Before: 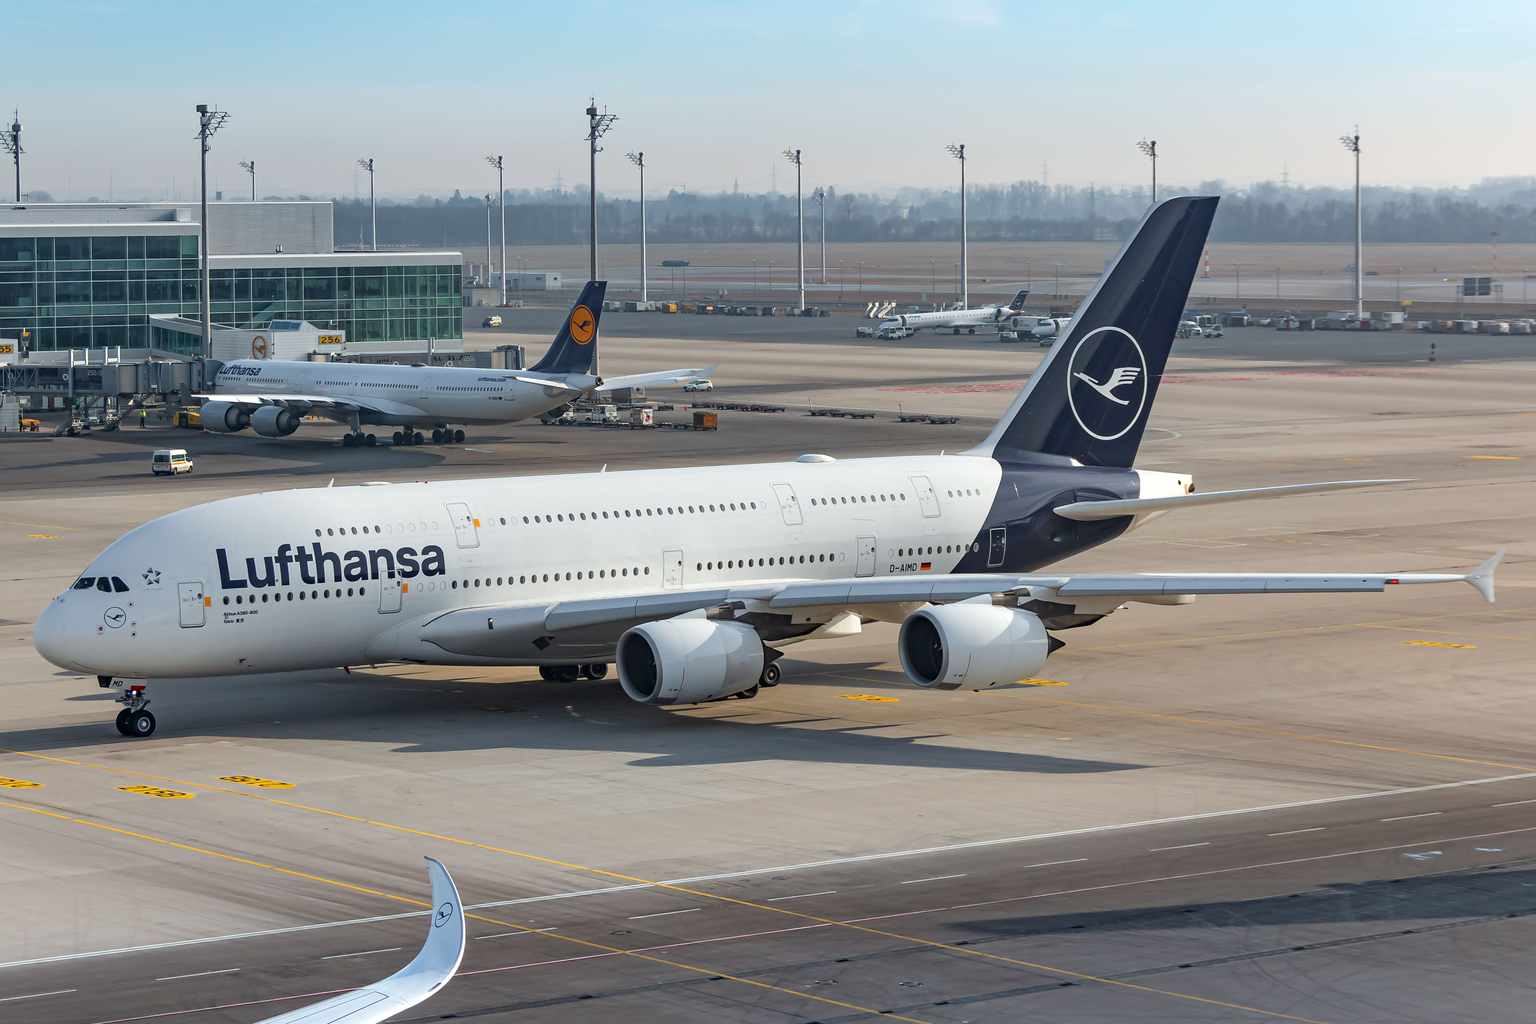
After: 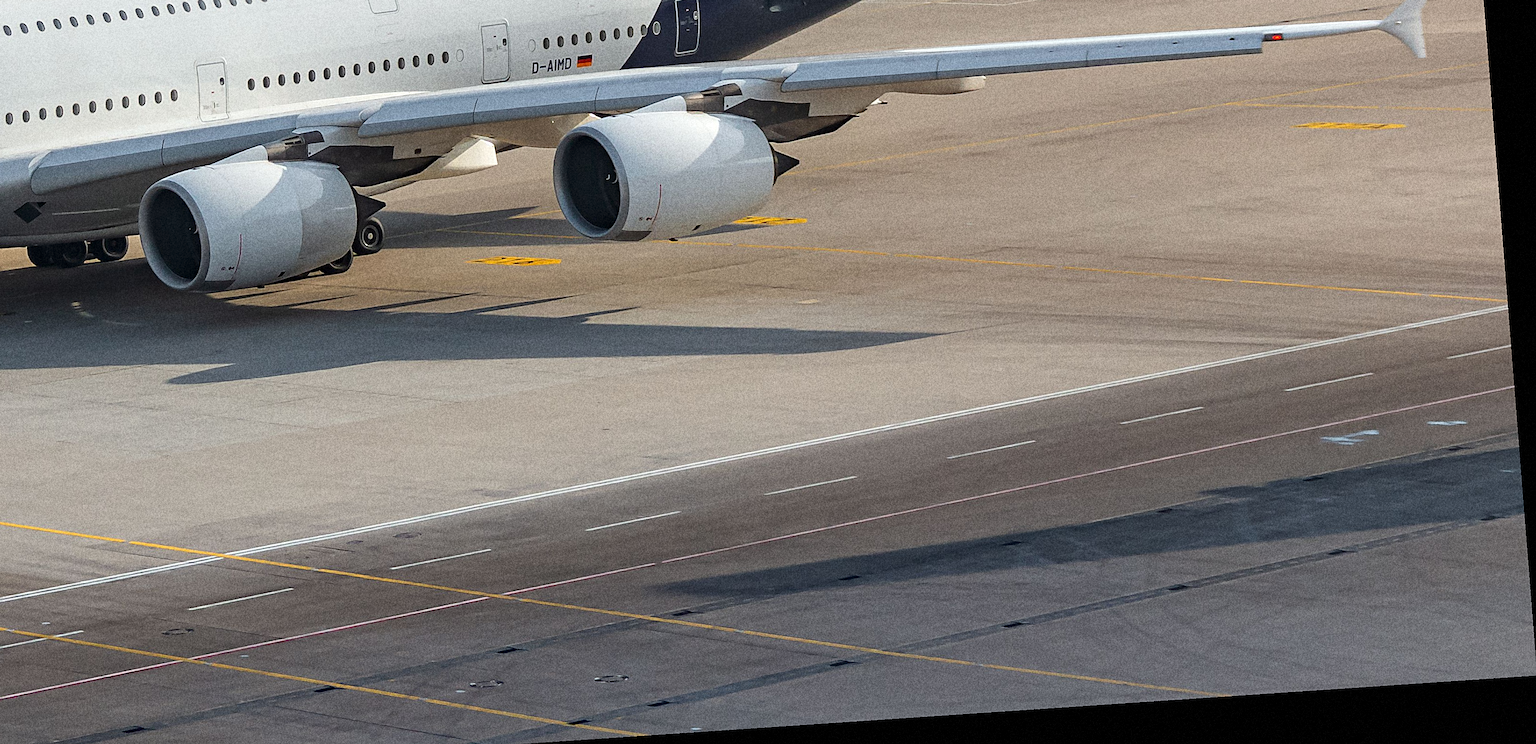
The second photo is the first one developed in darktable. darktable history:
crop and rotate: left 35.509%, top 50.238%, bottom 4.934%
sharpen: on, module defaults
grain: coarseness 14.49 ISO, strength 48.04%, mid-tones bias 35%
rotate and perspective: rotation -4.2°, shear 0.006, automatic cropping off
